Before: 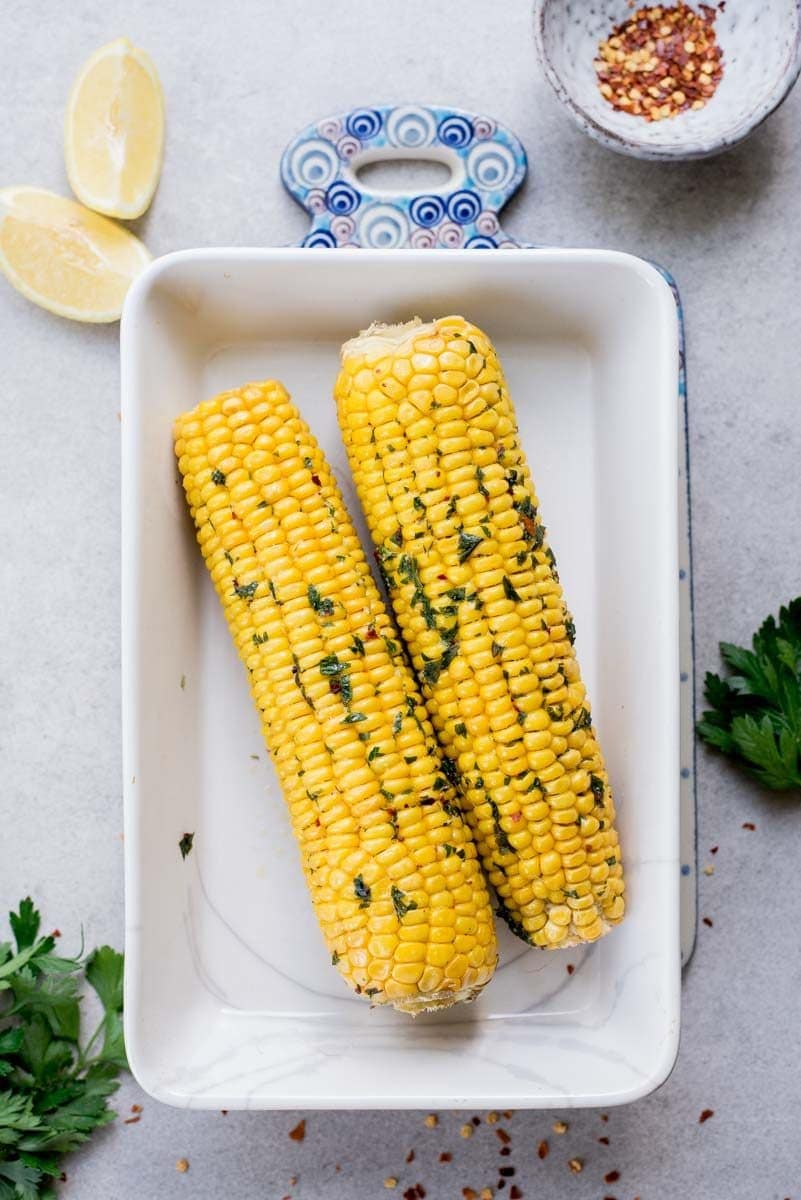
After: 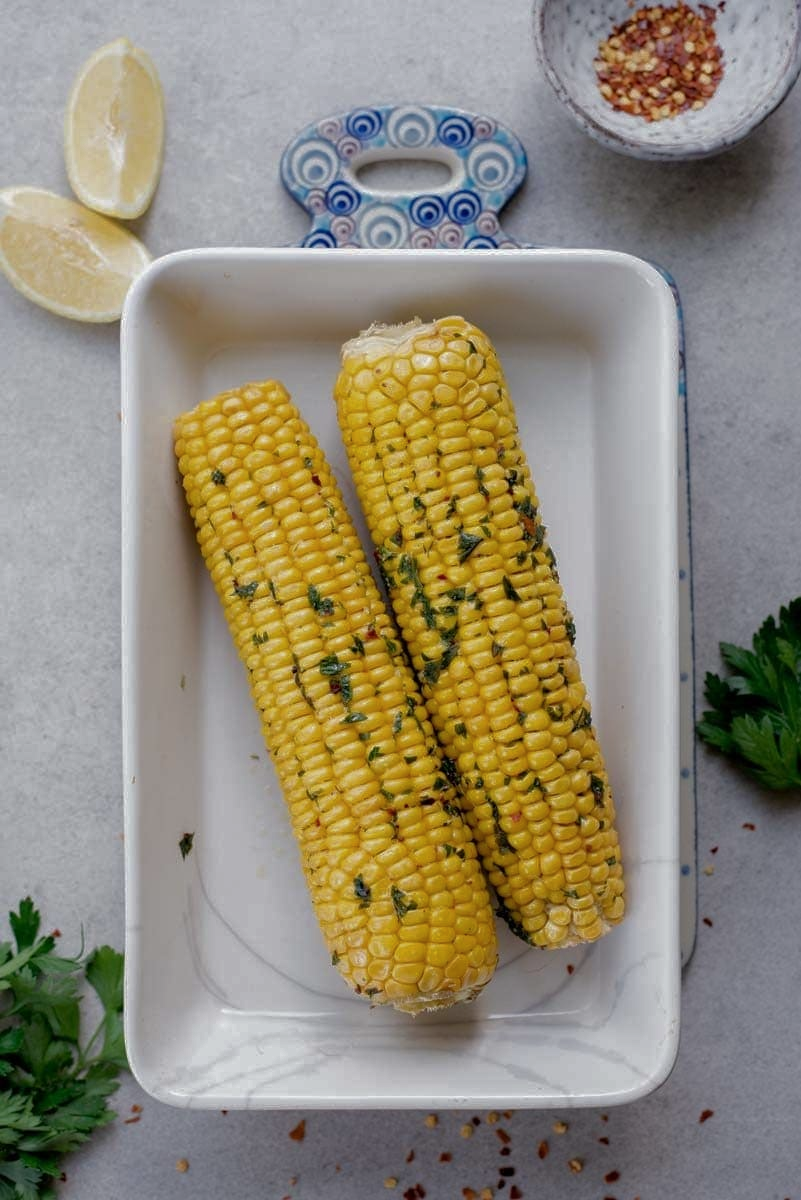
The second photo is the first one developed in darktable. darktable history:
base curve: curves: ch0 [(0, 0) (0.826, 0.587) (1, 1)]
color balance rgb: on, module defaults
